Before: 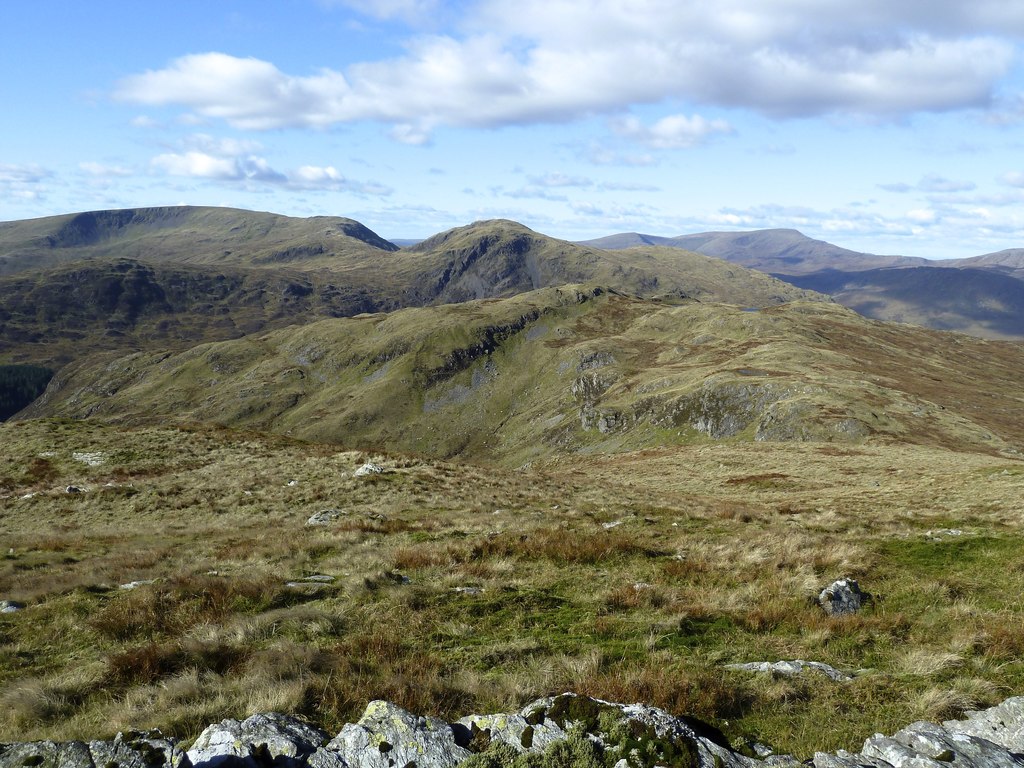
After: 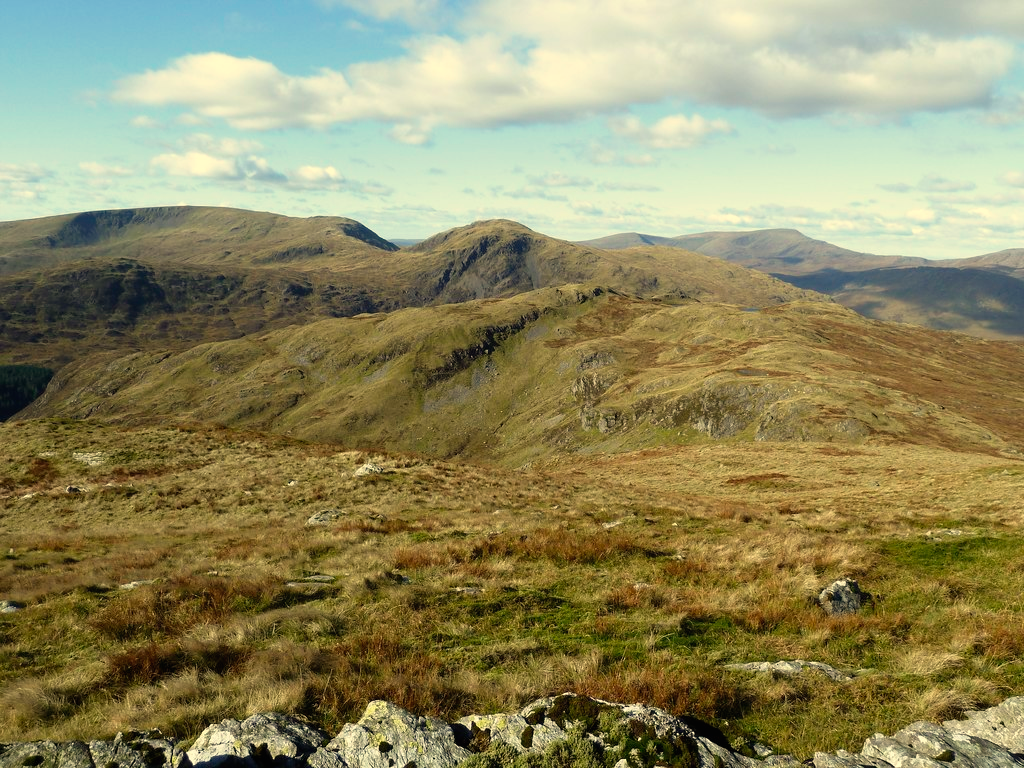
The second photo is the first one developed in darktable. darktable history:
white balance: red 1.08, blue 0.791
tone curve: curves: ch0 [(0, 0) (0.003, 0.003) (0.011, 0.011) (0.025, 0.025) (0.044, 0.045) (0.069, 0.07) (0.1, 0.101) (0.136, 0.138) (0.177, 0.18) (0.224, 0.228) (0.277, 0.281) (0.335, 0.34) (0.399, 0.405) (0.468, 0.475) (0.543, 0.551) (0.623, 0.633) (0.709, 0.72) (0.801, 0.813) (0.898, 0.907) (1, 1)], preserve colors none
local contrast: mode bilateral grid, contrast 100, coarseness 100, detail 91%, midtone range 0.2
